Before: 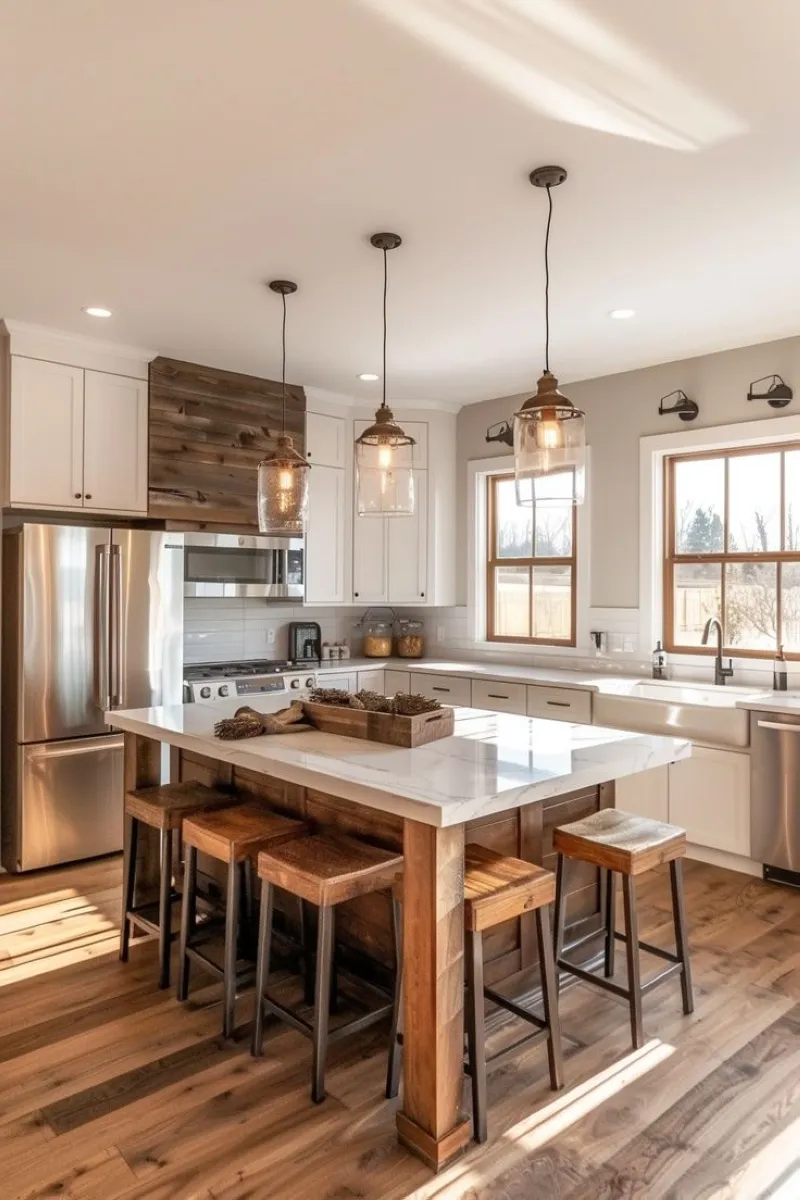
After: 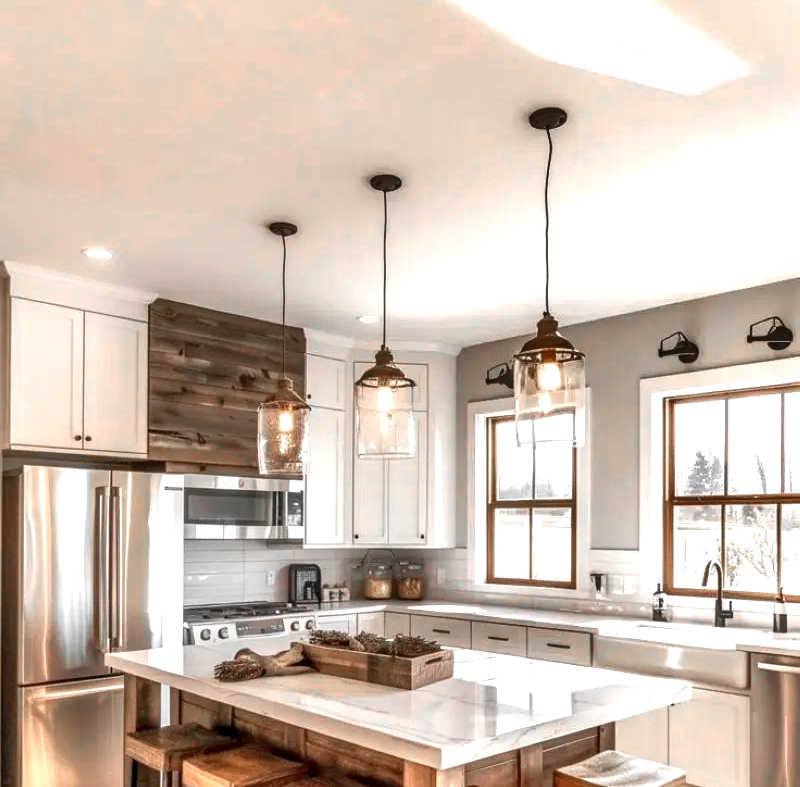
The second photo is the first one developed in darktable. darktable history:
shadows and highlights: shadows 12, white point adjustment 1.2, soften with gaussian
local contrast: on, module defaults
exposure: black level correction 0.001, exposure 0.5 EV, compensate exposure bias true, compensate highlight preservation false
crop and rotate: top 4.848%, bottom 29.503%
color zones: curves: ch0 [(0, 0.65) (0.096, 0.644) (0.221, 0.539) (0.429, 0.5) (0.571, 0.5) (0.714, 0.5) (0.857, 0.5) (1, 0.65)]; ch1 [(0, 0.5) (0.143, 0.5) (0.257, -0.002) (0.429, 0.04) (0.571, -0.001) (0.714, -0.015) (0.857, 0.024) (1, 0.5)]
